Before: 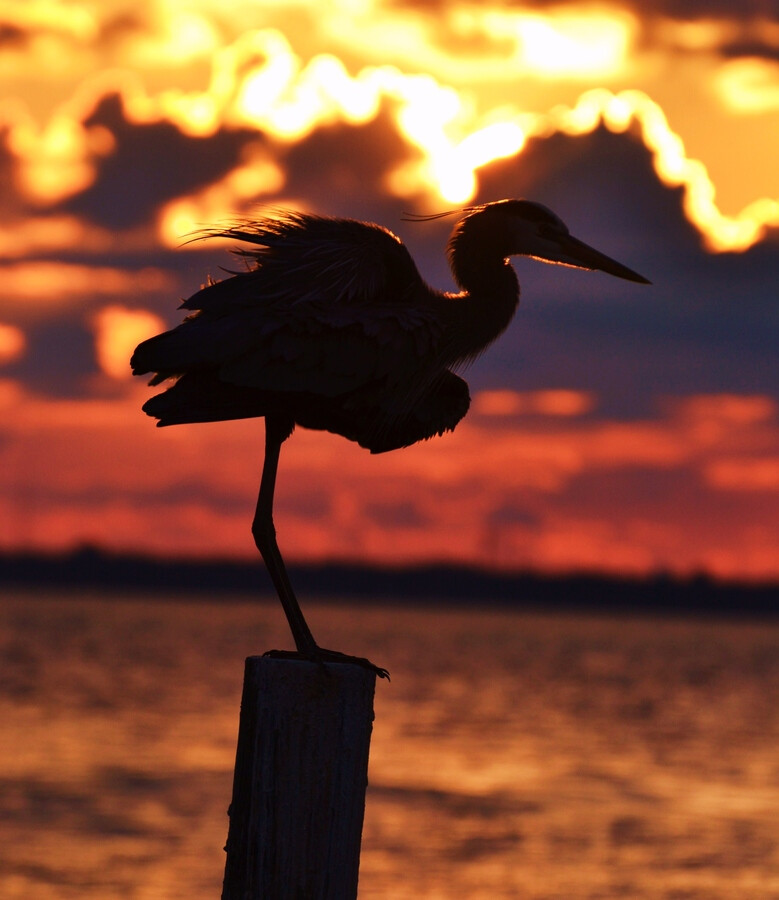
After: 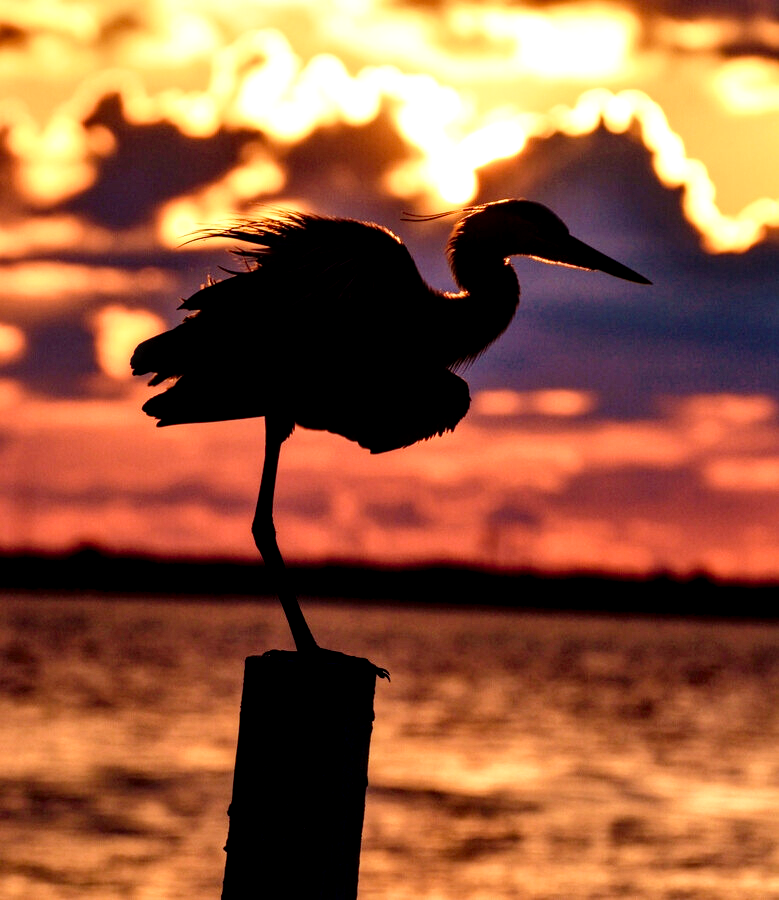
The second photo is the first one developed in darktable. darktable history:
tone curve: curves: ch0 [(0, 0.008) (0.107, 0.091) (0.278, 0.351) (0.457, 0.562) (0.628, 0.738) (0.839, 0.909) (0.998, 0.978)]; ch1 [(0, 0) (0.437, 0.408) (0.474, 0.479) (0.502, 0.5) (0.527, 0.519) (0.561, 0.575) (0.608, 0.665) (0.669, 0.748) (0.859, 0.899) (1, 1)]; ch2 [(0, 0) (0.33, 0.301) (0.421, 0.443) (0.473, 0.498) (0.502, 0.504) (0.522, 0.527) (0.549, 0.583) (0.644, 0.703) (1, 1)], preserve colors none
local contrast: highlights 64%, shadows 54%, detail 168%, midtone range 0.511
